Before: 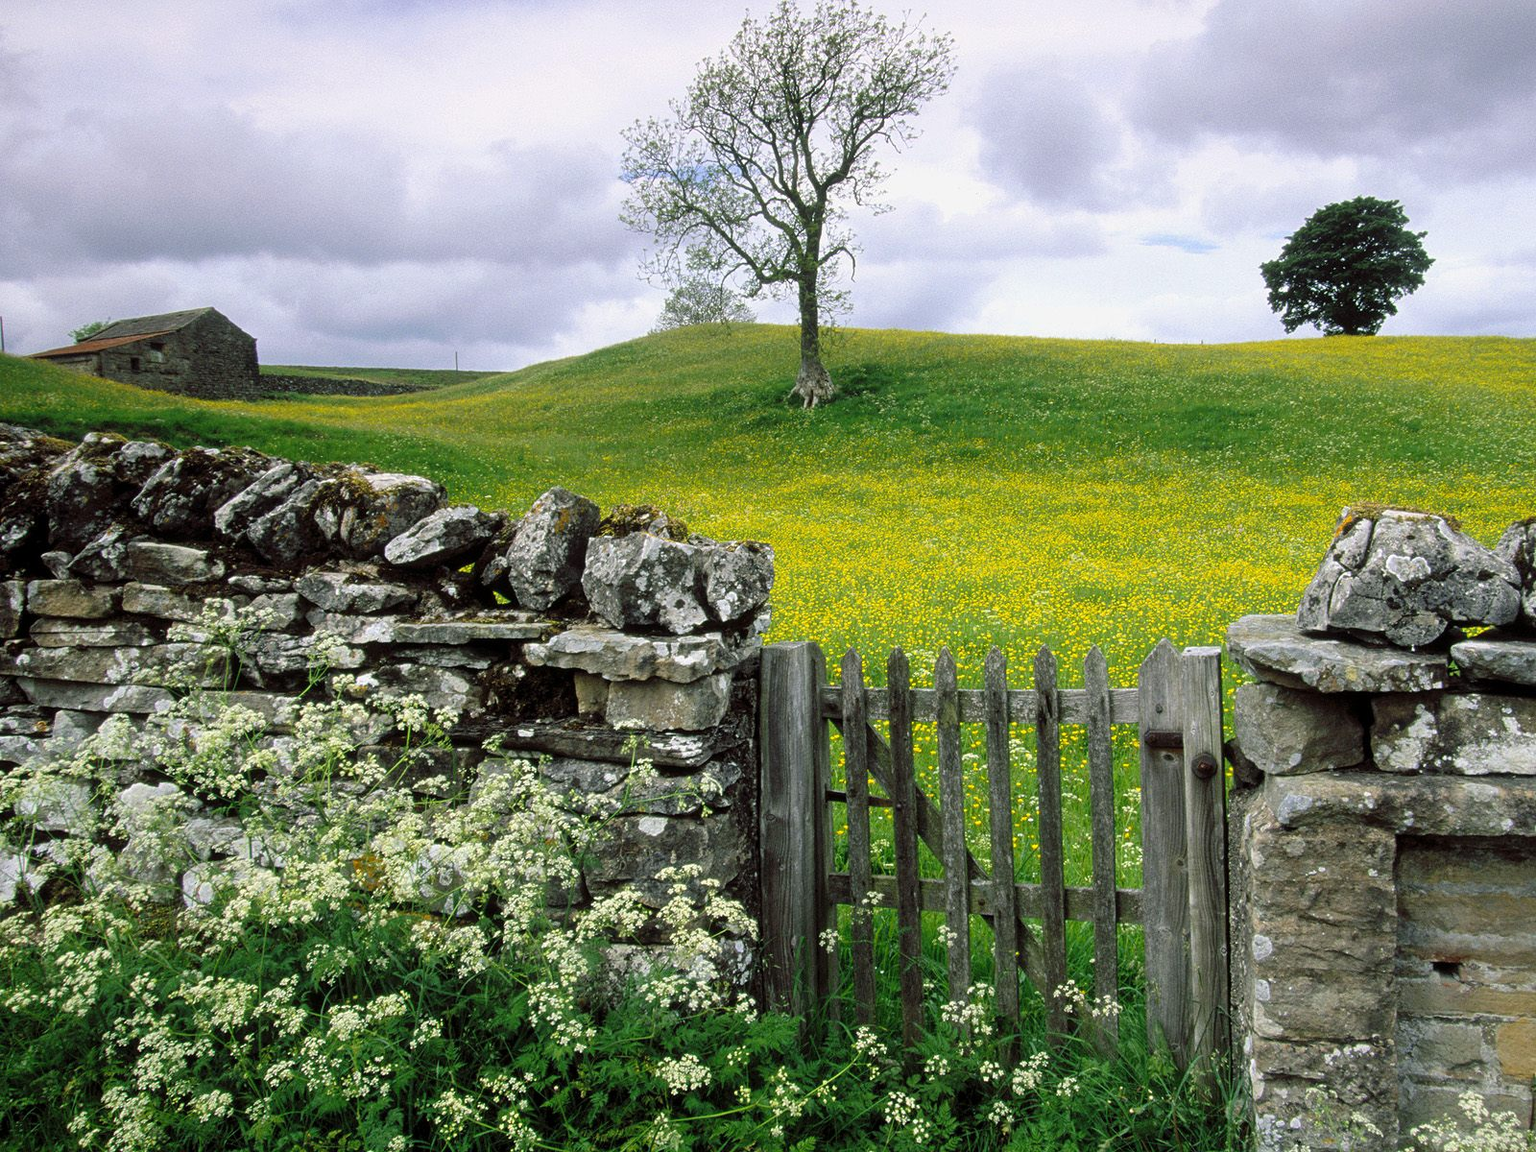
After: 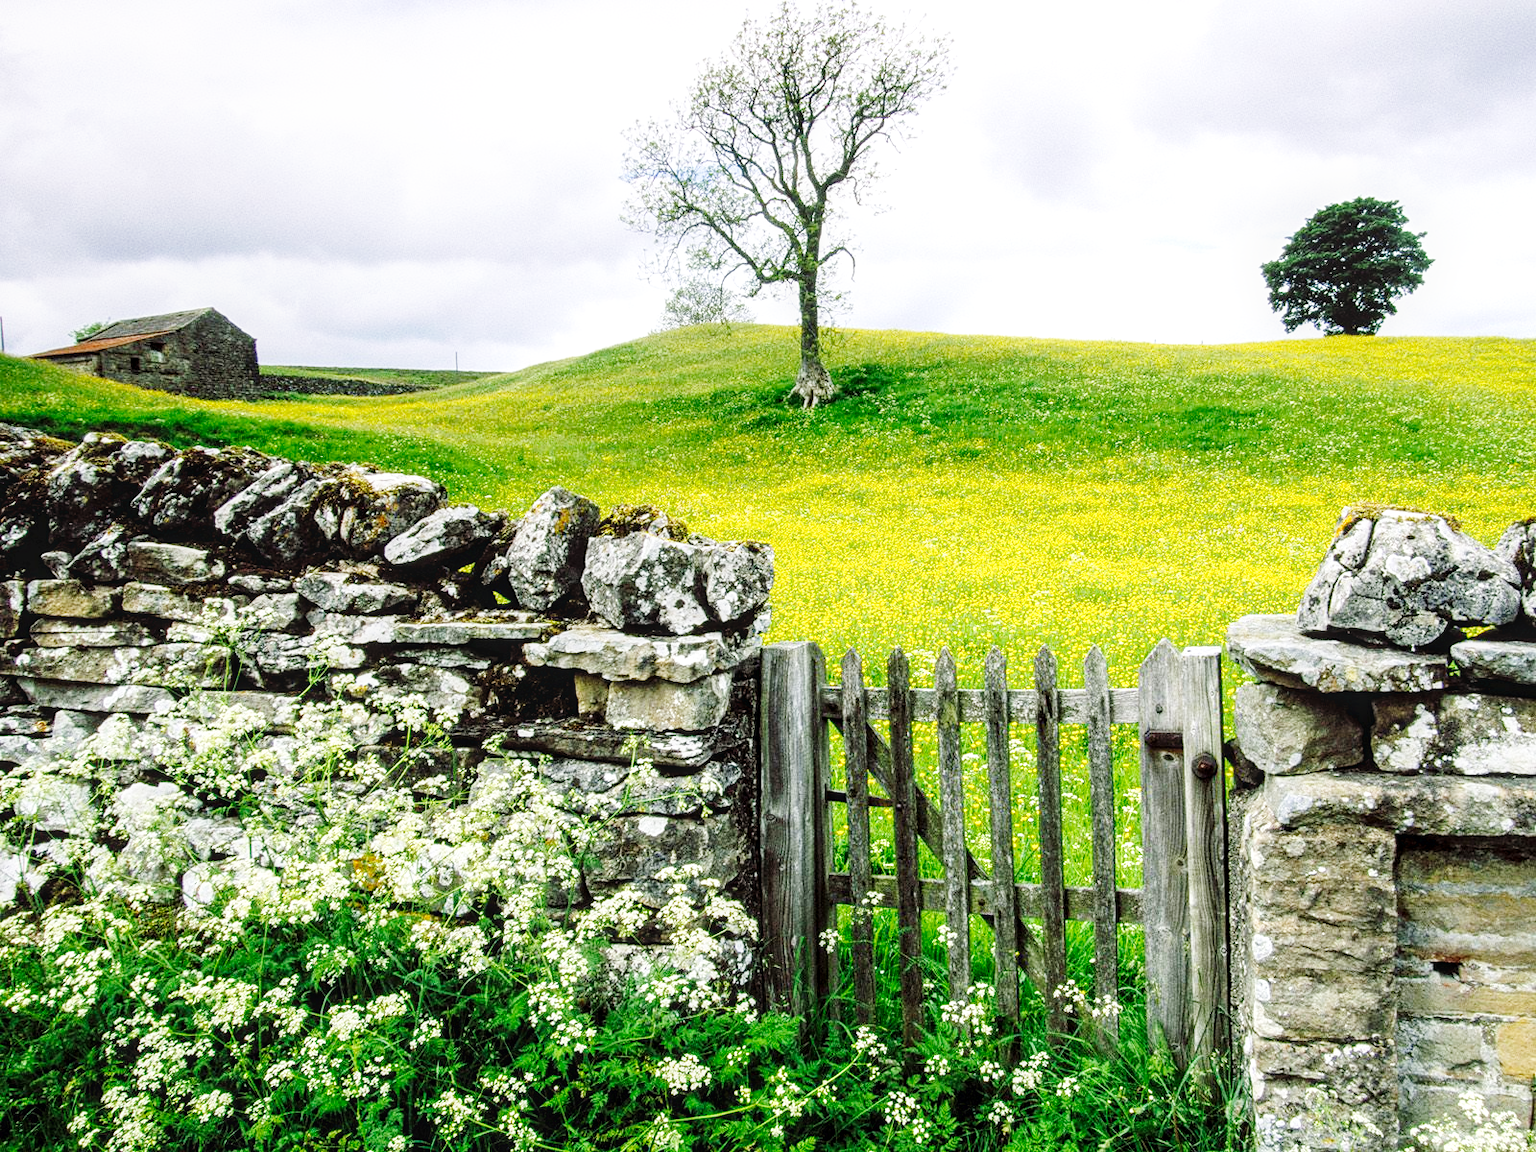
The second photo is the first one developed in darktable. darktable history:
base curve: curves: ch0 [(0, 0.003) (0.001, 0.002) (0.006, 0.004) (0.02, 0.022) (0.048, 0.086) (0.094, 0.234) (0.162, 0.431) (0.258, 0.629) (0.385, 0.8) (0.548, 0.918) (0.751, 0.988) (1, 1)], preserve colors none
color calibration: illuminant same as pipeline (D50), adaptation none (bypass), x 0.332, y 0.334, temperature 5019.67 K
local contrast: on, module defaults
